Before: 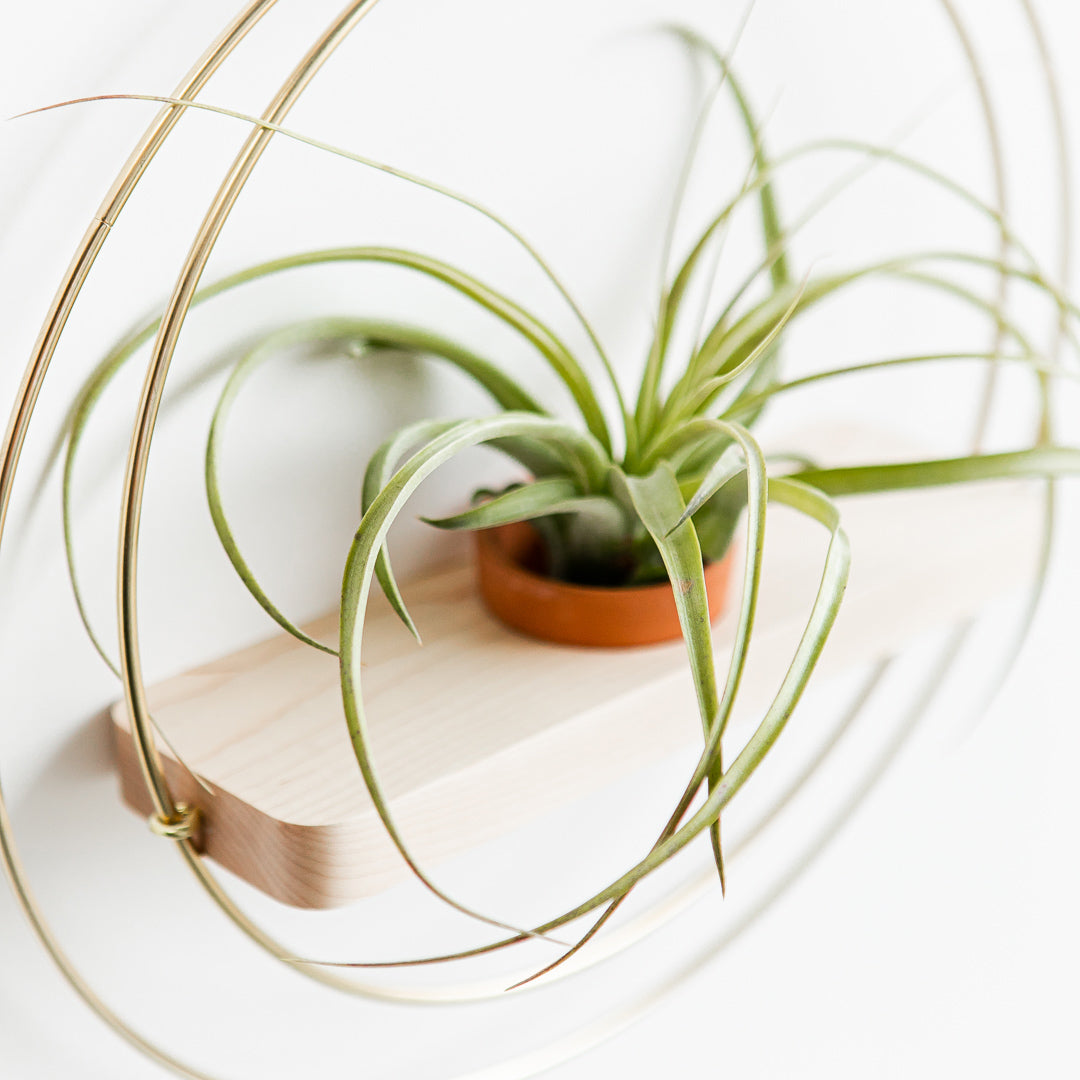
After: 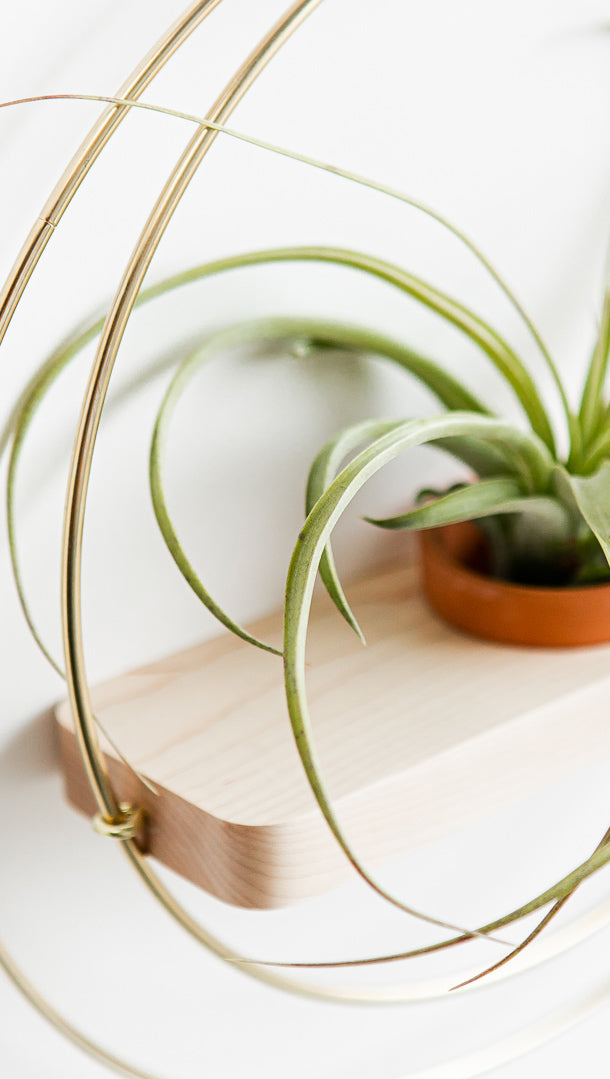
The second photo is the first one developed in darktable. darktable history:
crop: left 5.268%, right 38.17%
